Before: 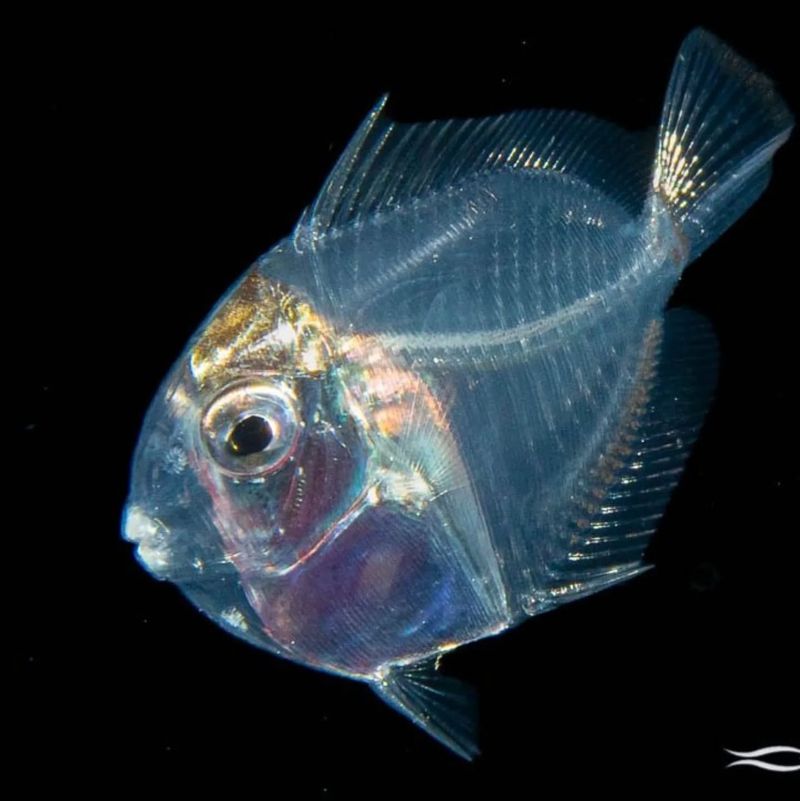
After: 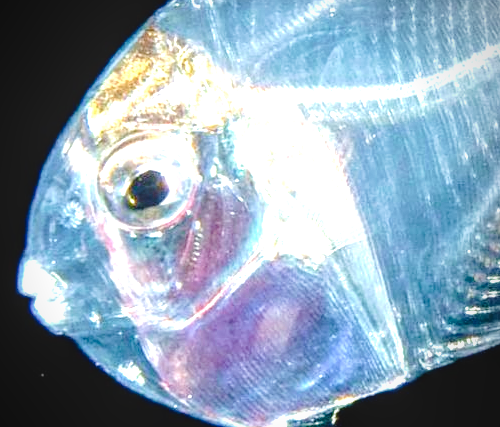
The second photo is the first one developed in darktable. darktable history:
exposure: black level correction 0, exposure 1.915 EV, compensate exposure bias true, compensate highlight preservation false
local contrast: detail 130%
vignetting: fall-off radius 61.22%
crop: left 12.995%, top 30.834%, right 24.454%, bottom 15.798%
tone curve: curves: ch0 [(0, 0) (0.003, 0.047) (0.011, 0.05) (0.025, 0.053) (0.044, 0.057) (0.069, 0.062) (0.1, 0.084) (0.136, 0.115) (0.177, 0.159) (0.224, 0.216) (0.277, 0.289) (0.335, 0.382) (0.399, 0.474) (0.468, 0.561) (0.543, 0.636) (0.623, 0.705) (0.709, 0.778) (0.801, 0.847) (0.898, 0.916) (1, 1)], preserve colors none
velvia: on, module defaults
